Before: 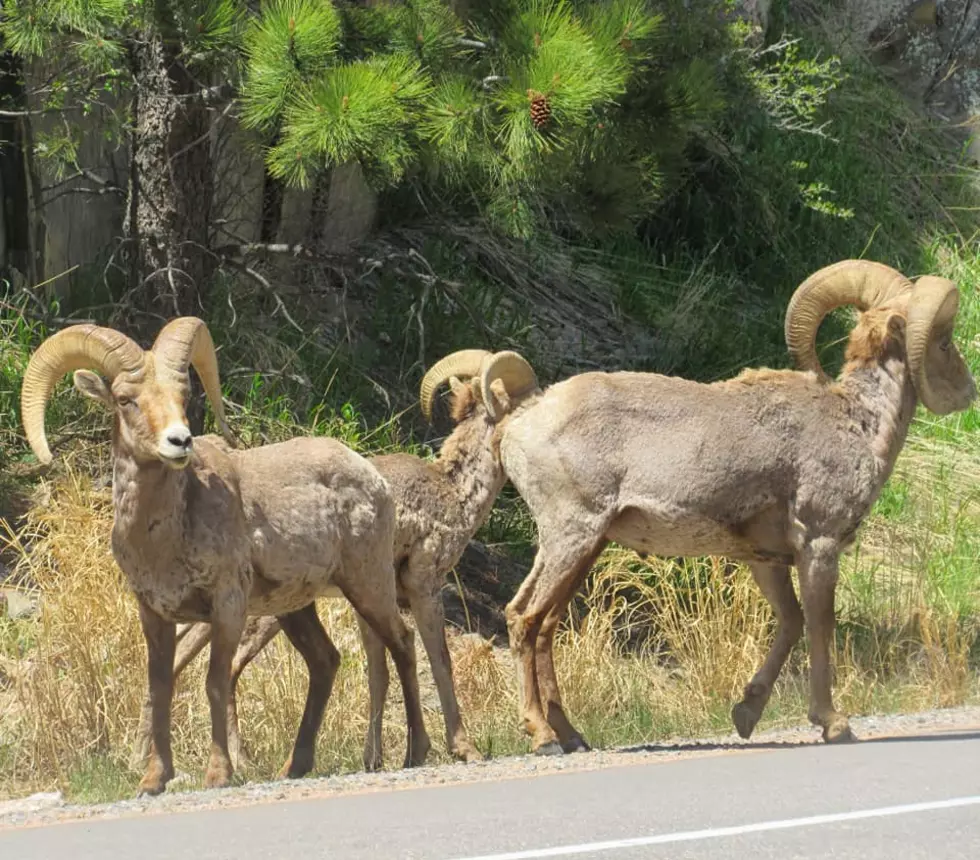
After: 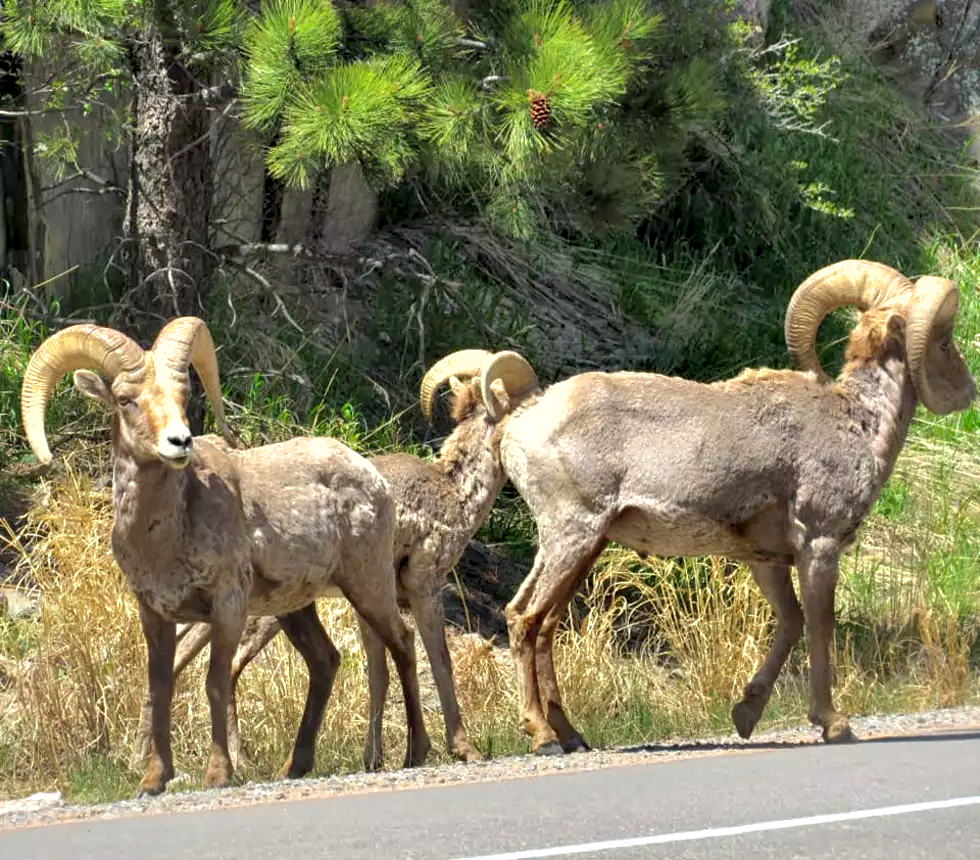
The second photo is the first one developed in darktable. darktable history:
shadows and highlights: highlights color adjustment 39.81%
contrast equalizer: octaves 7, y [[0.6 ×6], [0.55 ×6], [0 ×6], [0 ×6], [0 ×6]]
